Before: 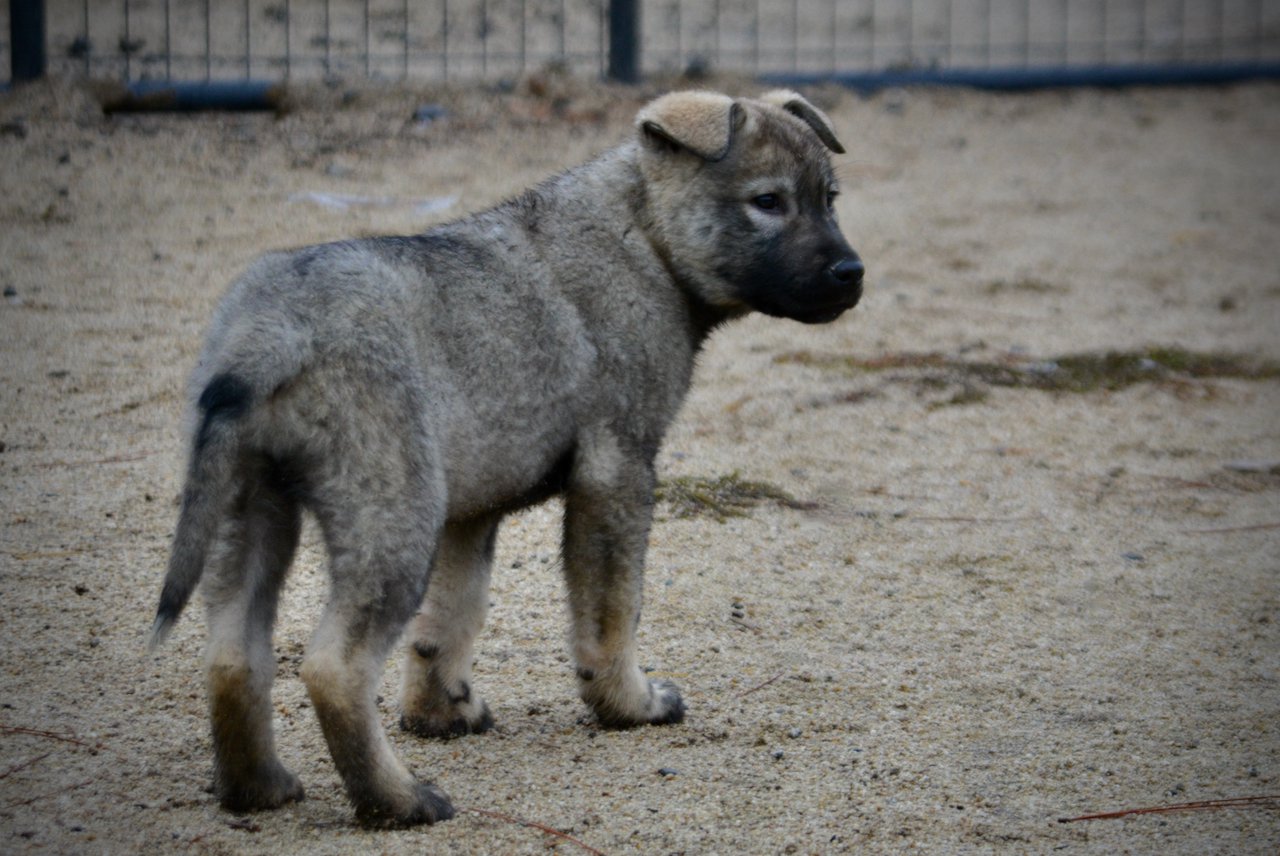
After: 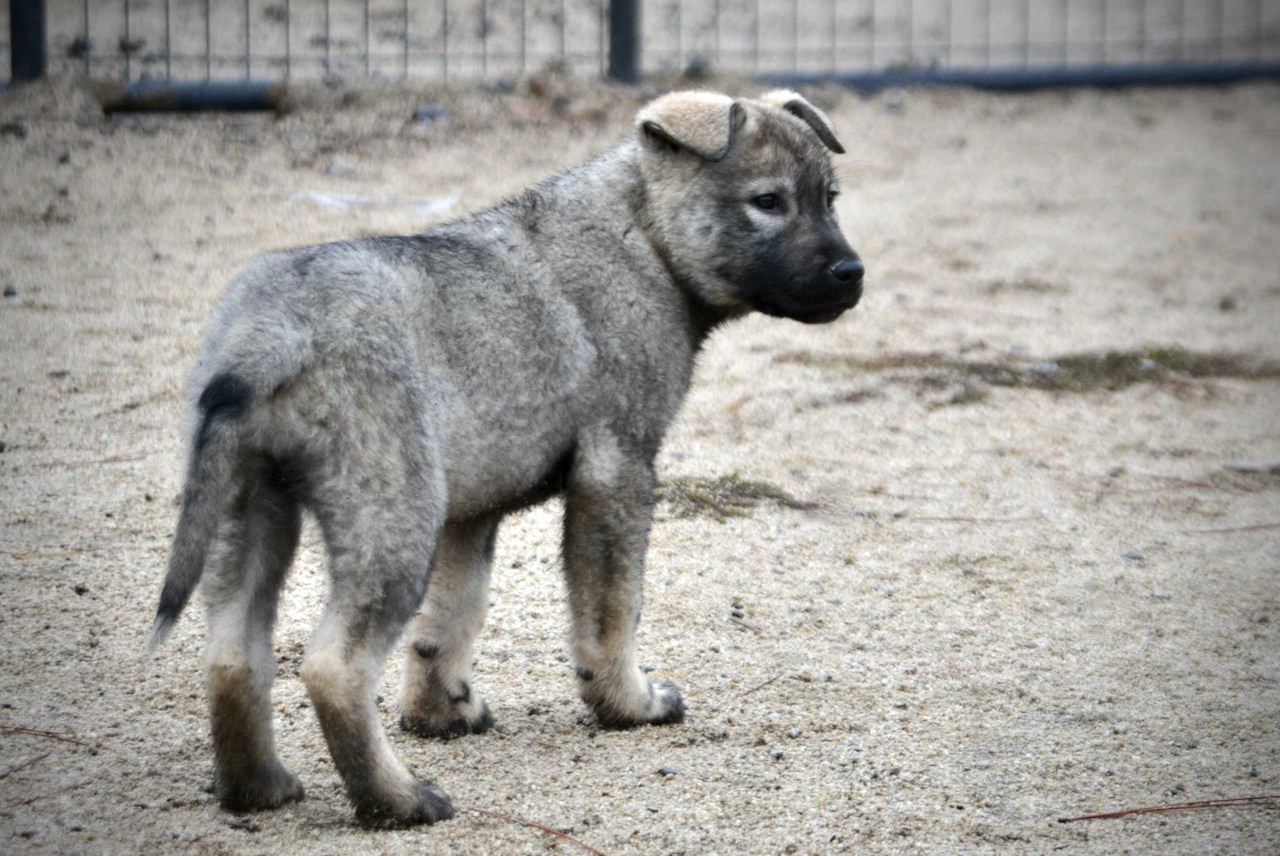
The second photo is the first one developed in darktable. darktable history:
color balance rgb: linear chroma grading › global chroma -16.06%, perceptual saturation grading › global saturation -32.85%, global vibrance -23.56%
velvia: on, module defaults
exposure: exposure 1 EV, compensate highlight preservation false
